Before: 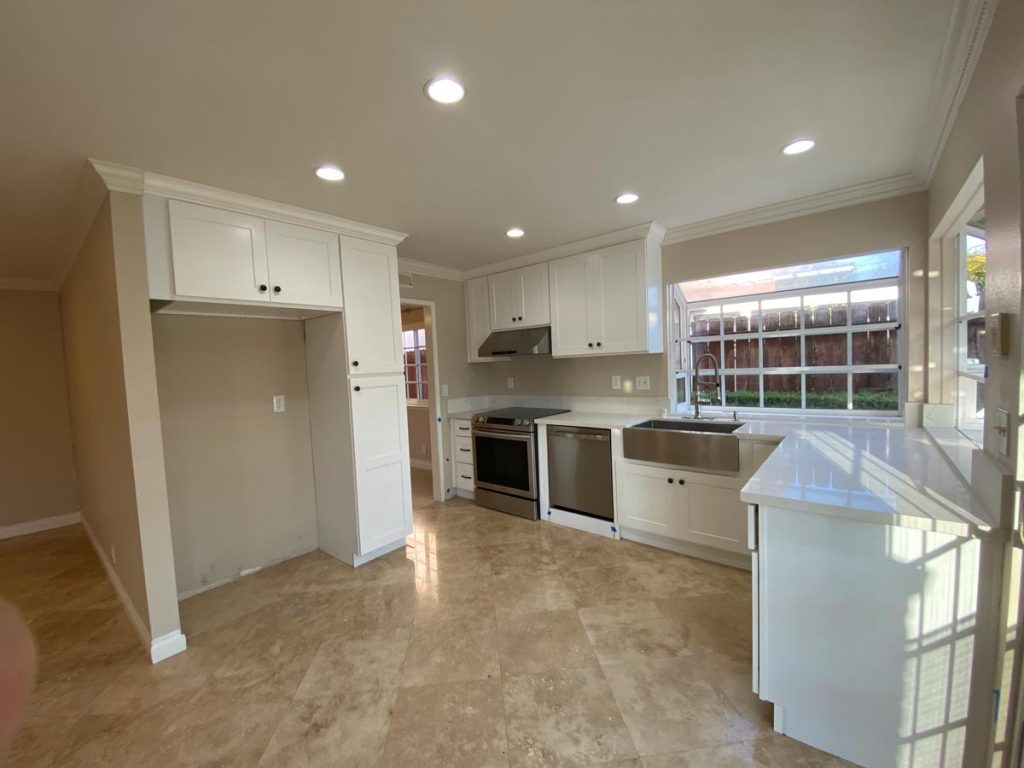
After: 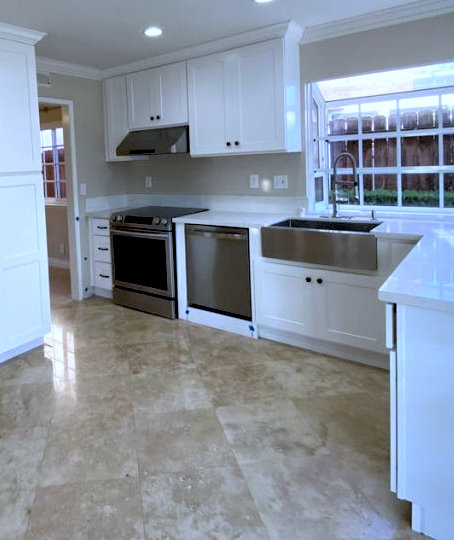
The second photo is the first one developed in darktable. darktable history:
crop: left 35.432%, top 26.233%, right 20.145%, bottom 3.432%
white balance: red 0.871, blue 1.249
local contrast: mode bilateral grid, contrast 10, coarseness 25, detail 110%, midtone range 0.2
rgb levels: levels [[0.01, 0.419, 0.839], [0, 0.5, 1], [0, 0.5, 1]]
exposure: black level correction 0.01, exposure 0.014 EV, compensate highlight preservation false
